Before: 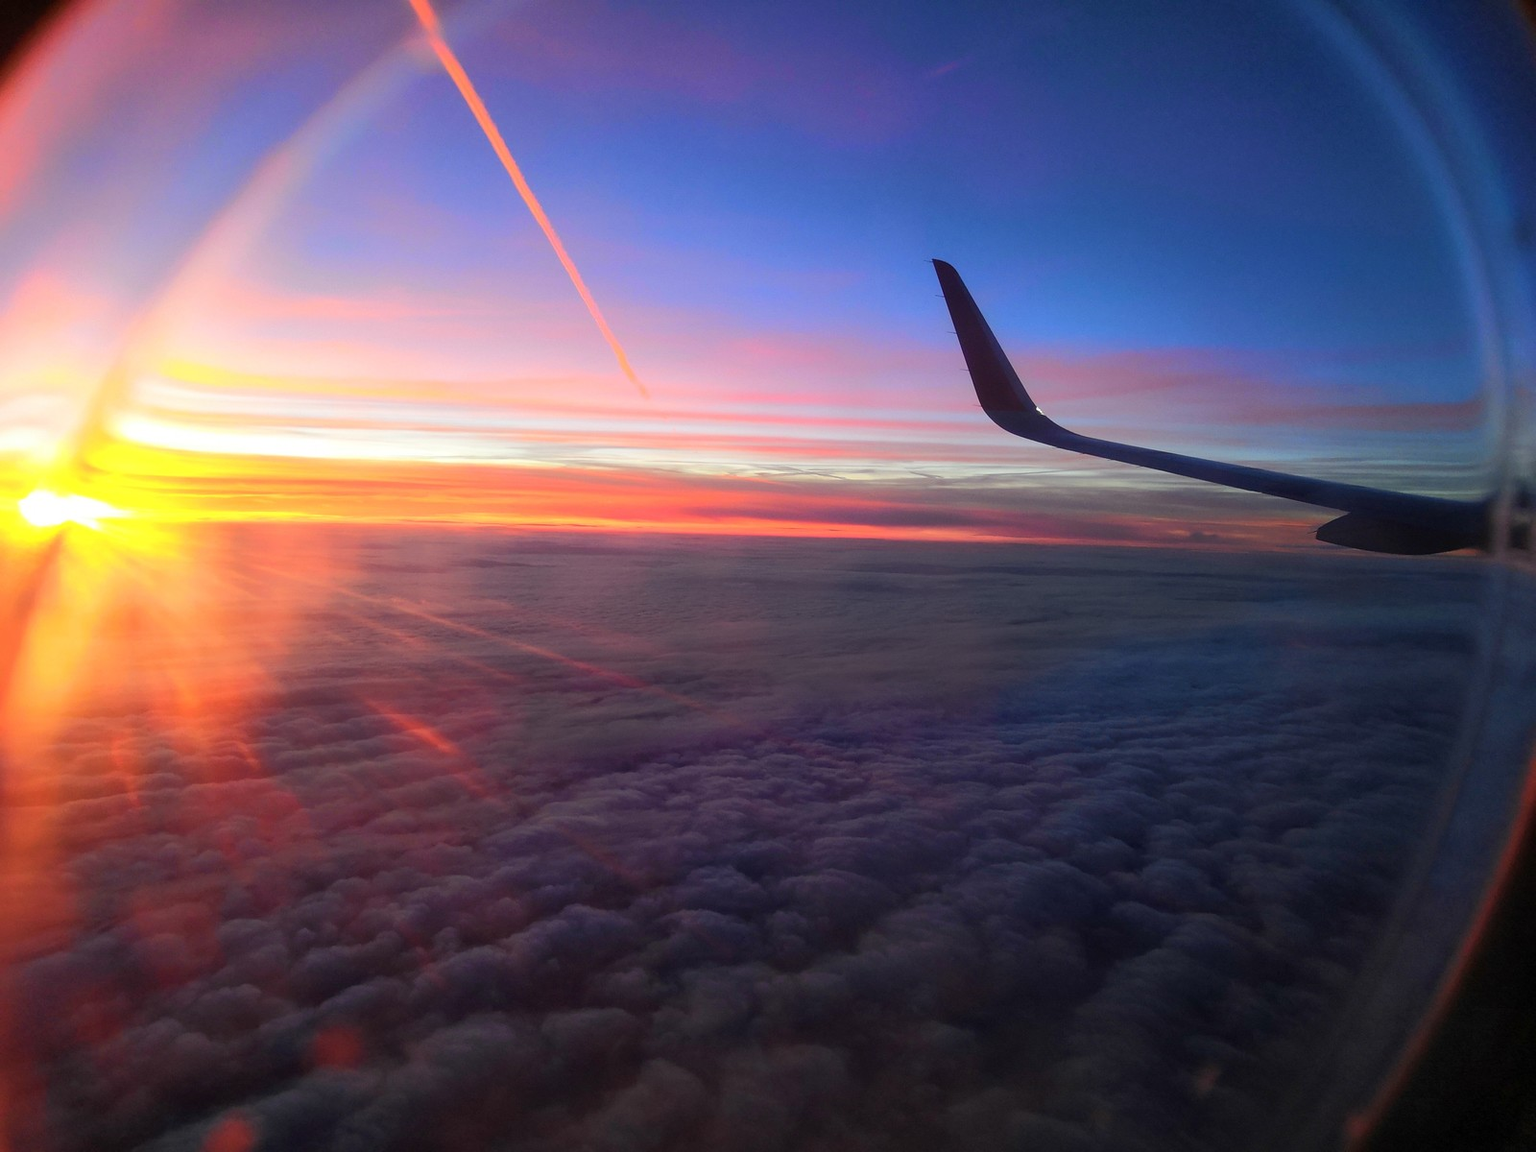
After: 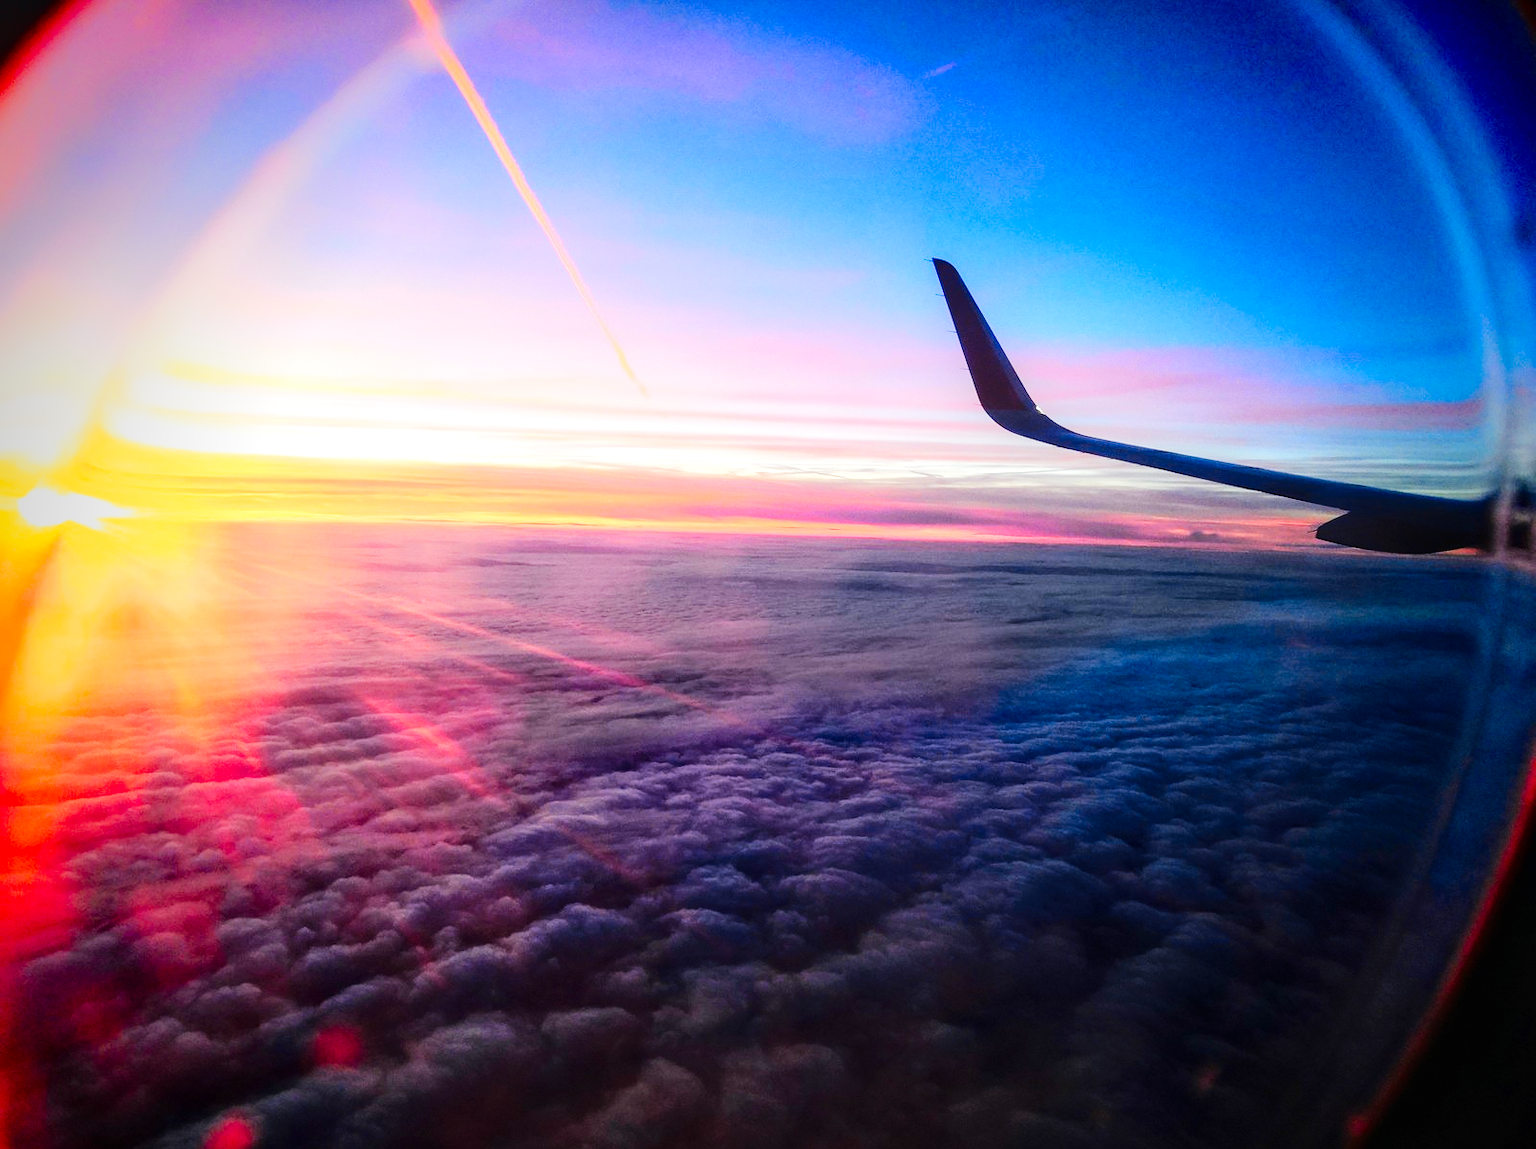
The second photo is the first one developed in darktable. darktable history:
exposure: black level correction 0.002, exposure -0.106 EV, compensate highlight preservation false
crop: top 0.134%, bottom 0.105%
base curve: curves: ch0 [(0, 0.003) (0.001, 0.002) (0.006, 0.004) (0.02, 0.022) (0.048, 0.086) (0.094, 0.234) (0.162, 0.431) (0.258, 0.629) (0.385, 0.8) (0.548, 0.918) (0.751, 0.988) (1, 1)], preserve colors none
tone curve: curves: ch0 [(0, 0) (0.003, 0.015) (0.011, 0.021) (0.025, 0.032) (0.044, 0.046) (0.069, 0.062) (0.1, 0.08) (0.136, 0.117) (0.177, 0.165) (0.224, 0.221) (0.277, 0.298) (0.335, 0.385) (0.399, 0.469) (0.468, 0.558) (0.543, 0.637) (0.623, 0.708) (0.709, 0.771) (0.801, 0.84) (0.898, 0.907) (1, 1)], color space Lab, independent channels, preserve colors none
local contrast: detail 130%
color zones: curves: ch1 [(0.235, 0.558) (0.75, 0.5)]; ch2 [(0.25, 0.462) (0.749, 0.457)]
vignetting: fall-off start 67.05%, saturation 0.377, width/height ratio 1.01, unbound false
